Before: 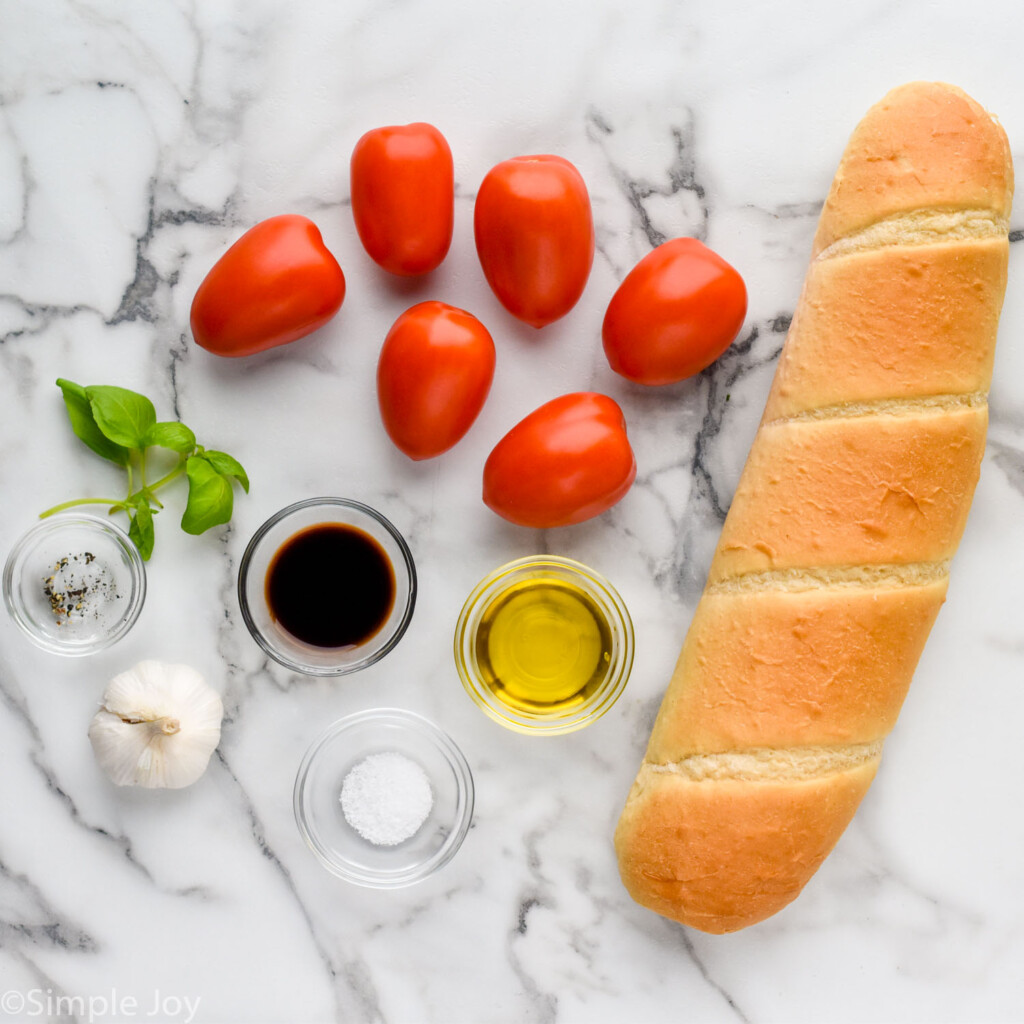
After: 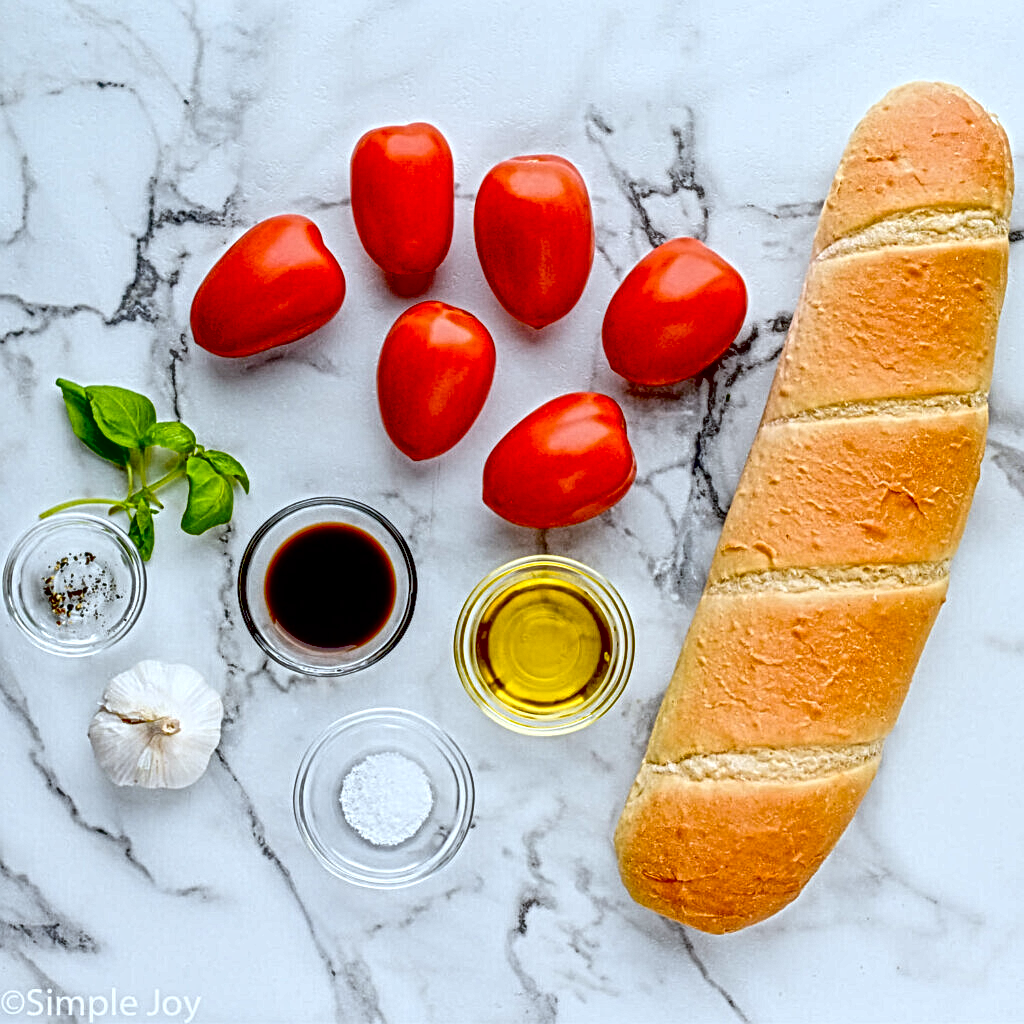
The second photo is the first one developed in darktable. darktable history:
exposure: black level correction 0.056, compensate highlight preservation false
local contrast: mode bilateral grid, contrast 20, coarseness 3, detail 300%, midtone range 0.2
color correction: highlights a* -4.18, highlights b* -10.81
